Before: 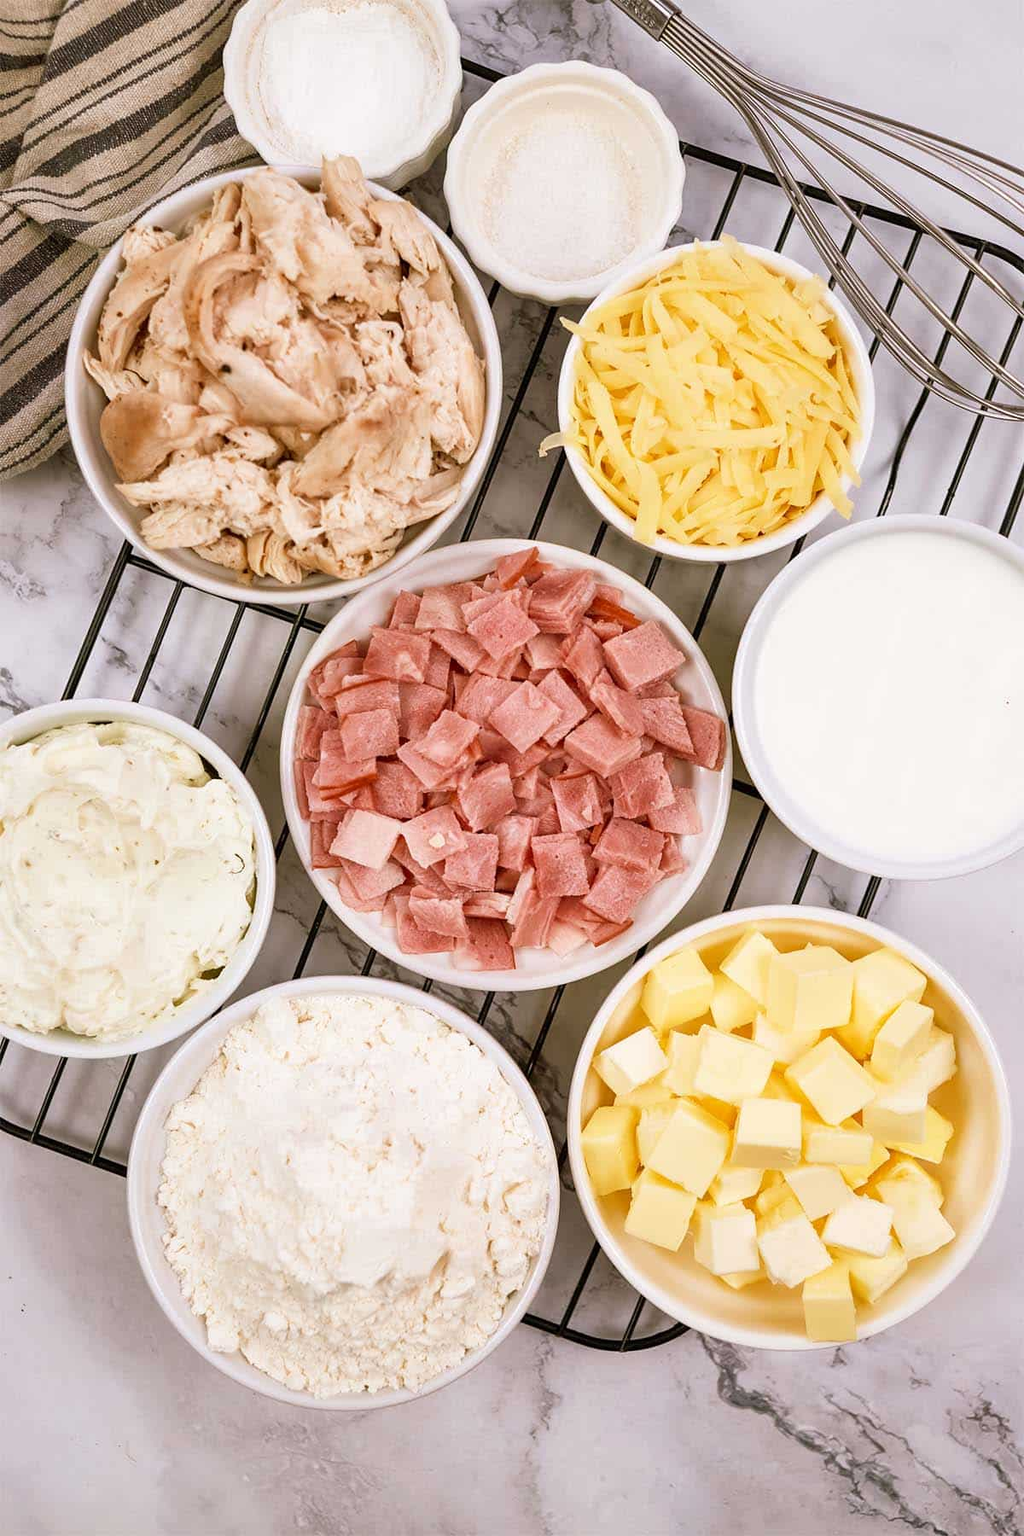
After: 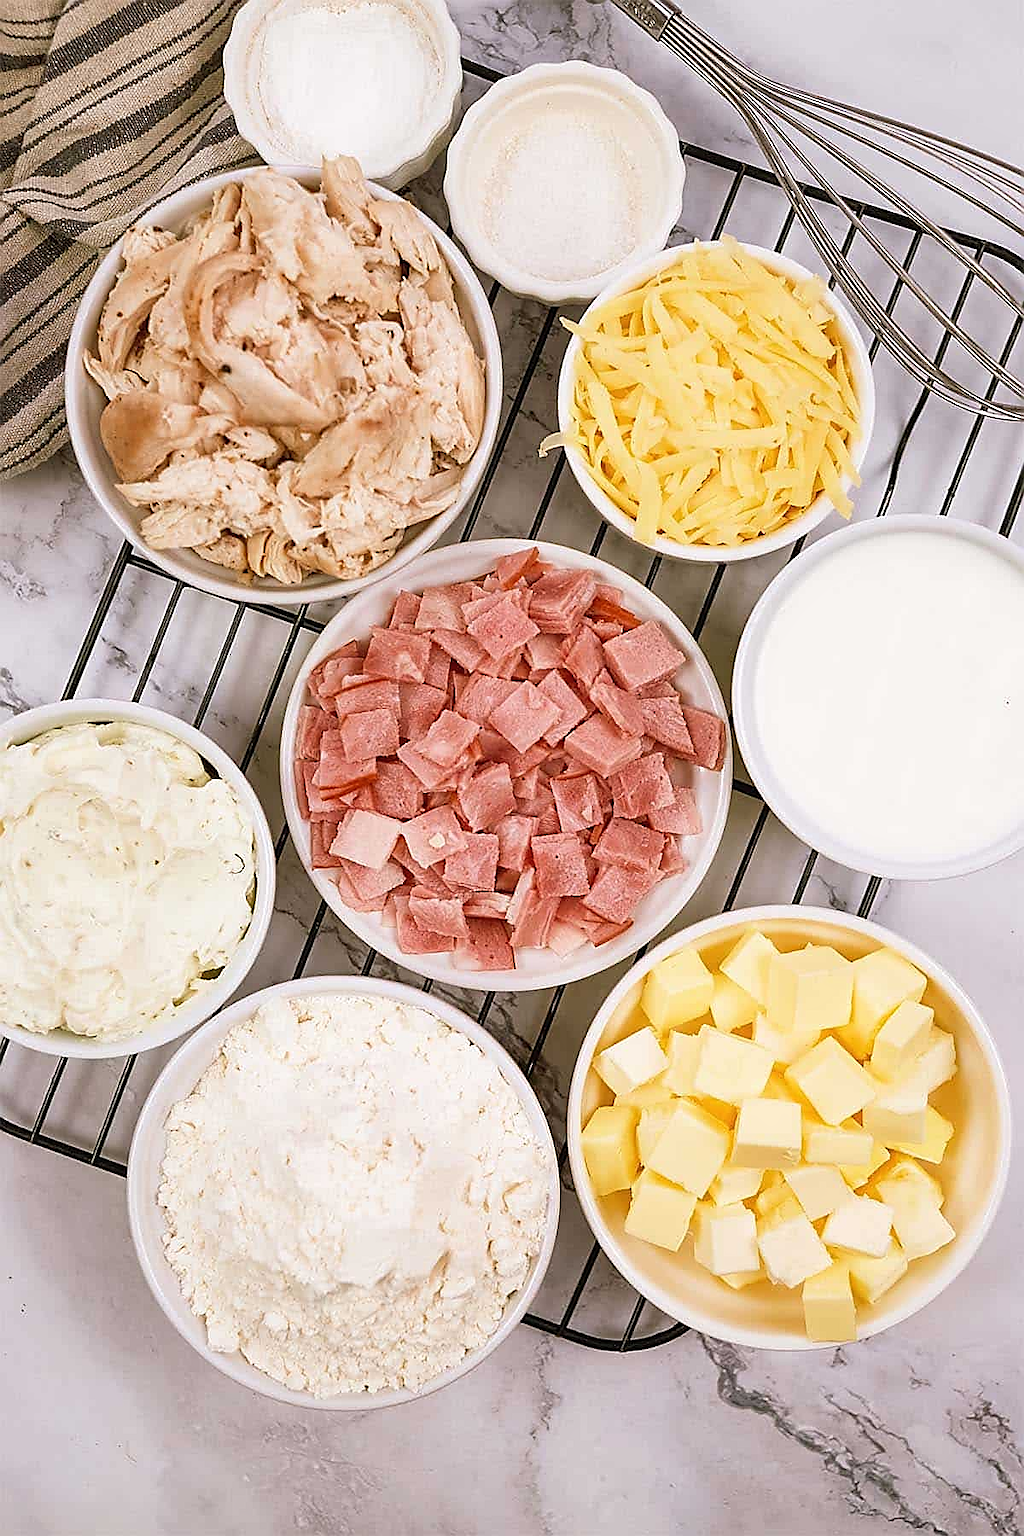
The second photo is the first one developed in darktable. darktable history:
sharpen: radius 1.414, amount 1.267, threshold 0.625
contrast equalizer: y [[0.5, 0.5, 0.468, 0.5, 0.5, 0.5], [0.5 ×6], [0.5 ×6], [0 ×6], [0 ×6]]
